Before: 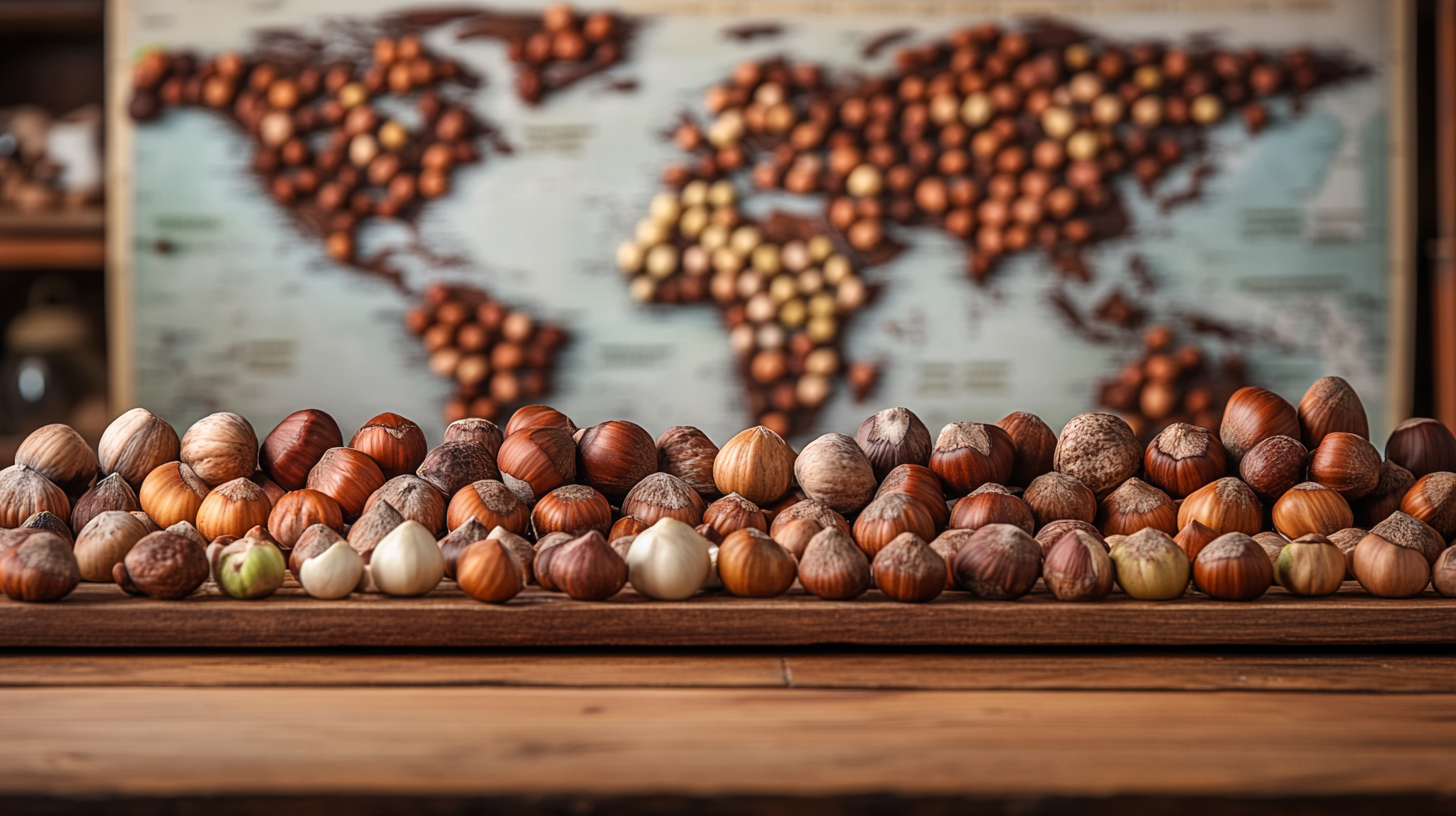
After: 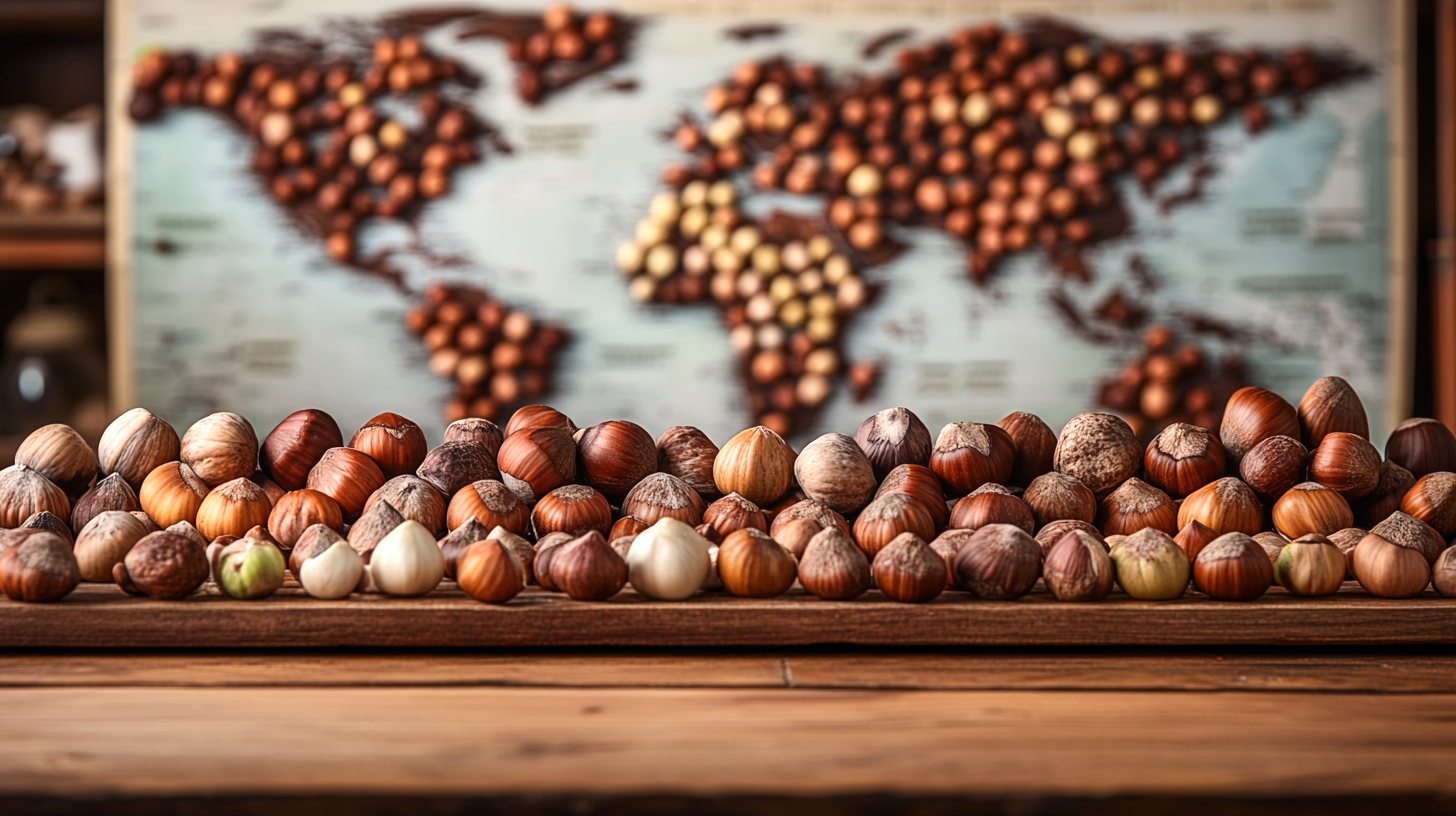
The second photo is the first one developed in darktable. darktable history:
exposure: black level correction 0, exposure 0.2 EV, compensate exposure bias true, compensate highlight preservation false
levels: black 0.078%
contrast brightness saturation: contrast 0.139
